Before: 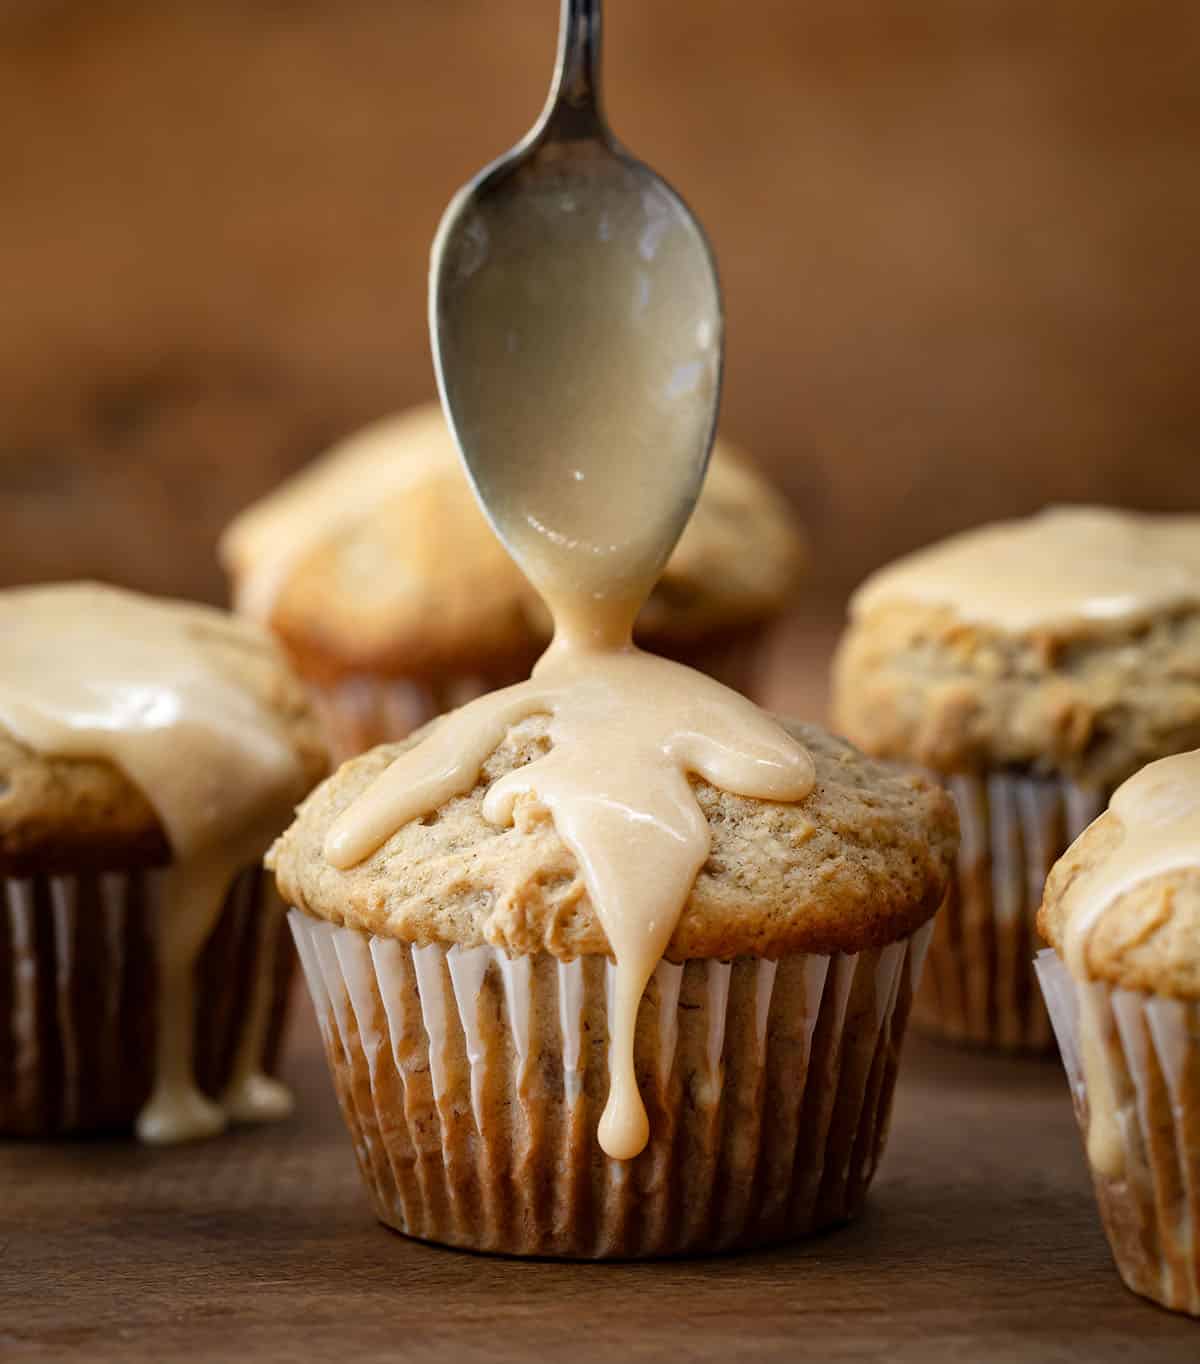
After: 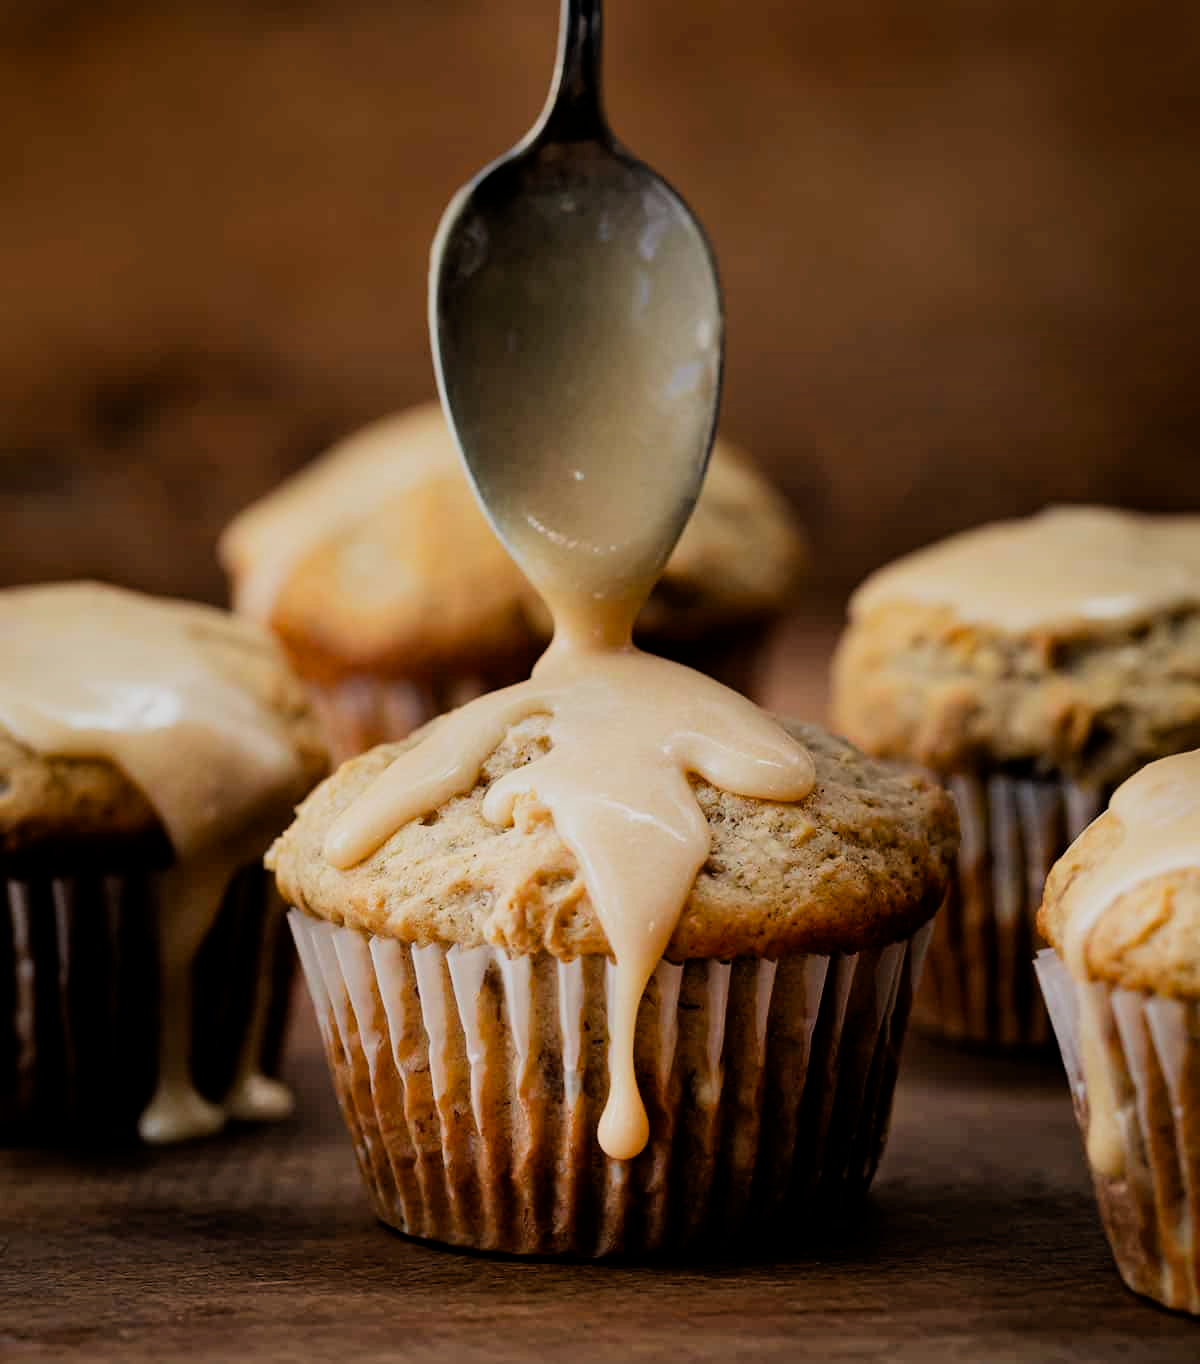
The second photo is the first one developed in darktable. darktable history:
filmic rgb: black relative exposure -5 EV, hardness 2.88, contrast 1.3, highlights saturation mix -30%
graduated density: rotation -0.352°, offset 57.64
